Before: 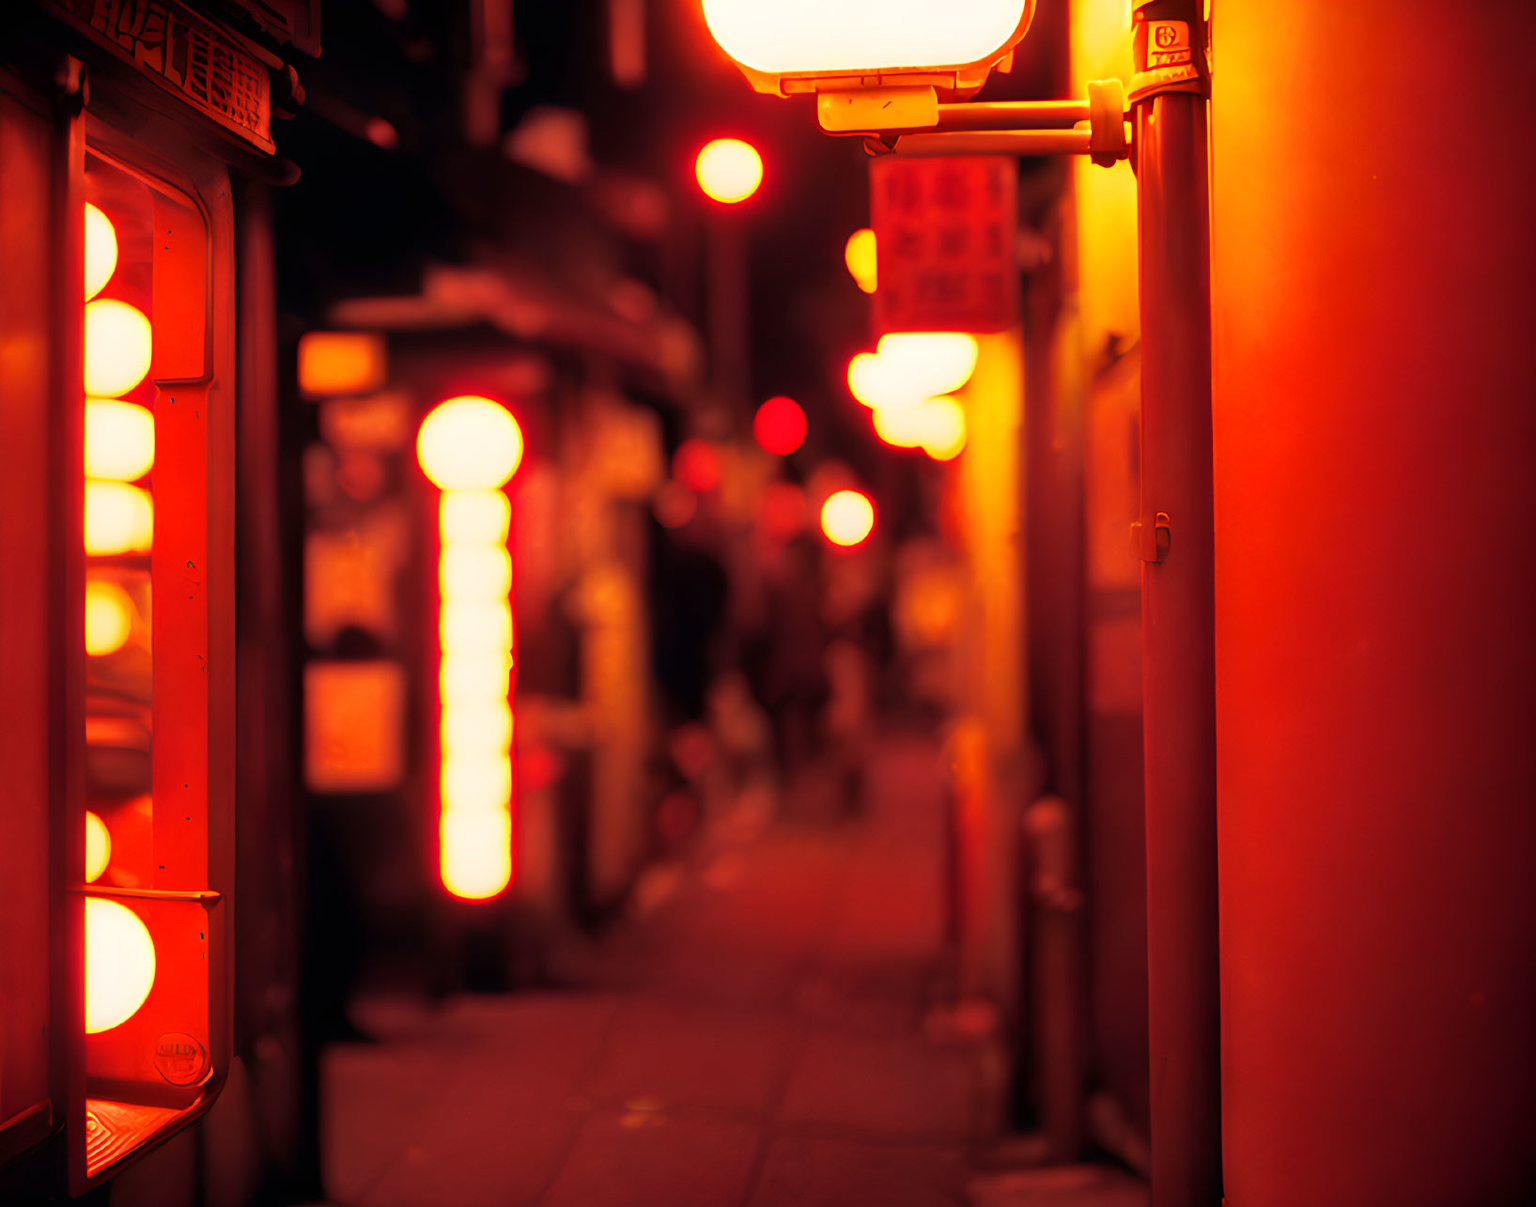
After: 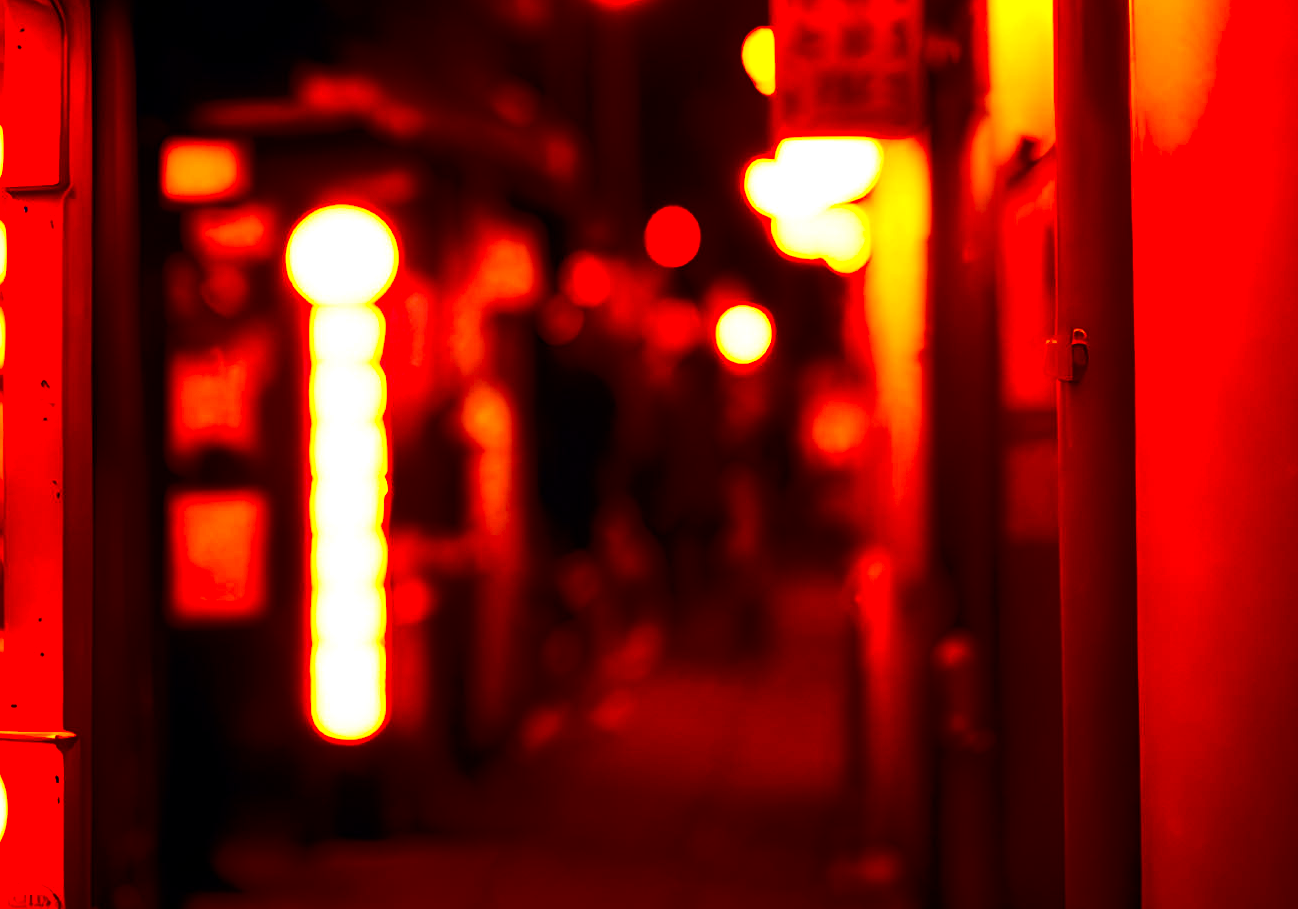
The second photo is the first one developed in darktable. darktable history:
tone equalizer: -8 EV -0.75 EV, -7 EV -0.7 EV, -6 EV -0.6 EV, -5 EV -0.4 EV, -3 EV 0.4 EV, -2 EV 0.6 EV, -1 EV 0.7 EV, +0 EV 0.75 EV, edges refinement/feathering 500, mask exposure compensation -1.57 EV, preserve details no
crop: left 9.712%, top 16.928%, right 10.845%, bottom 12.332%
contrast brightness saturation: contrast 0.22, brightness -0.19, saturation 0.24
